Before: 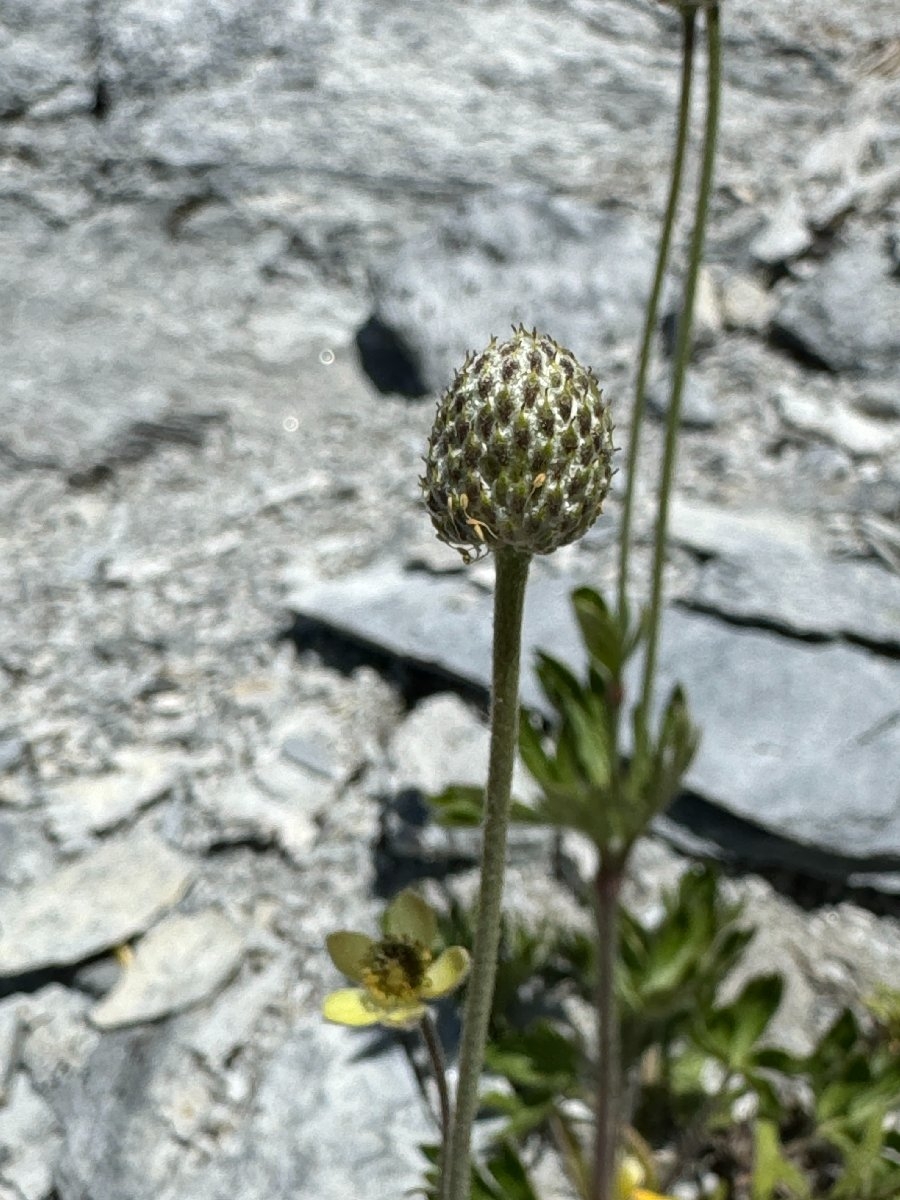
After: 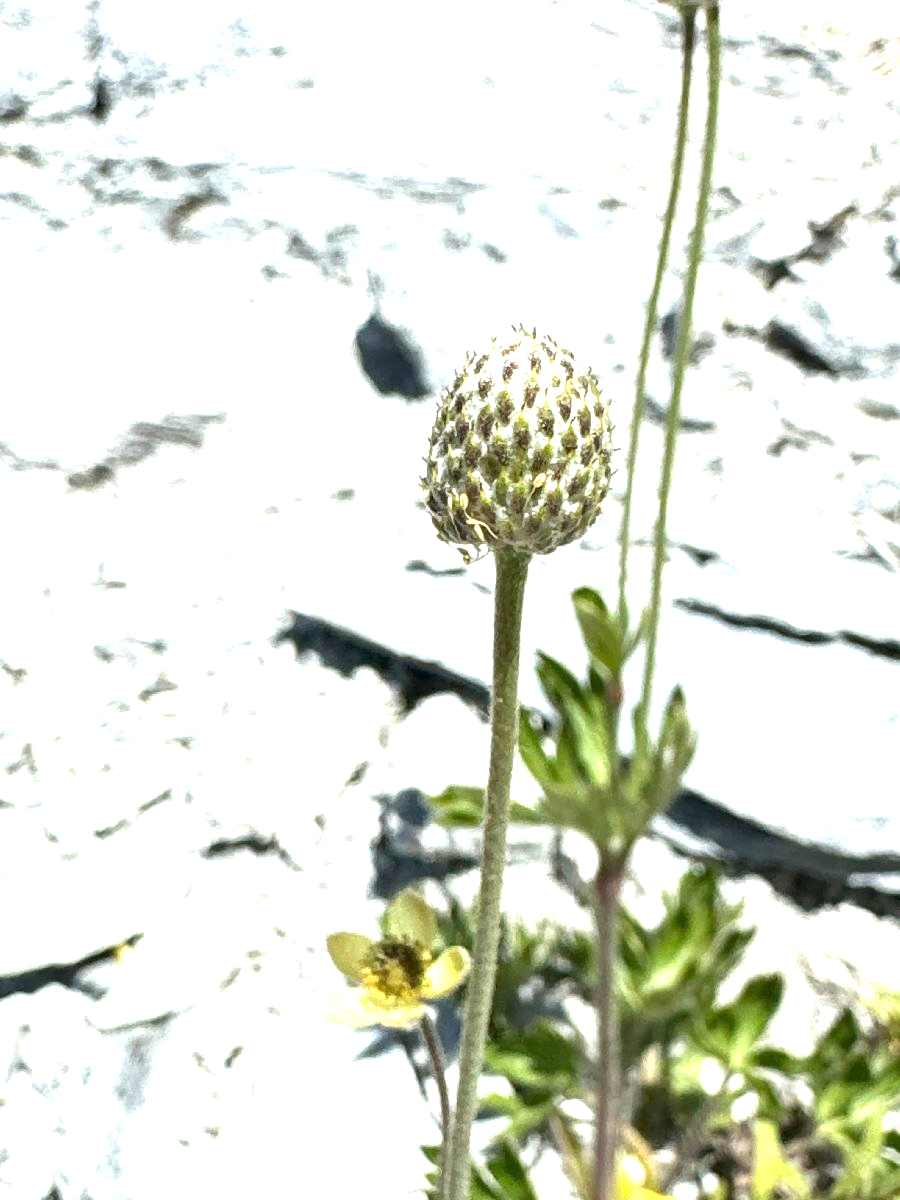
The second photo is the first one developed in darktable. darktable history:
exposure: exposure 1.993 EV, compensate exposure bias true, compensate highlight preservation false
